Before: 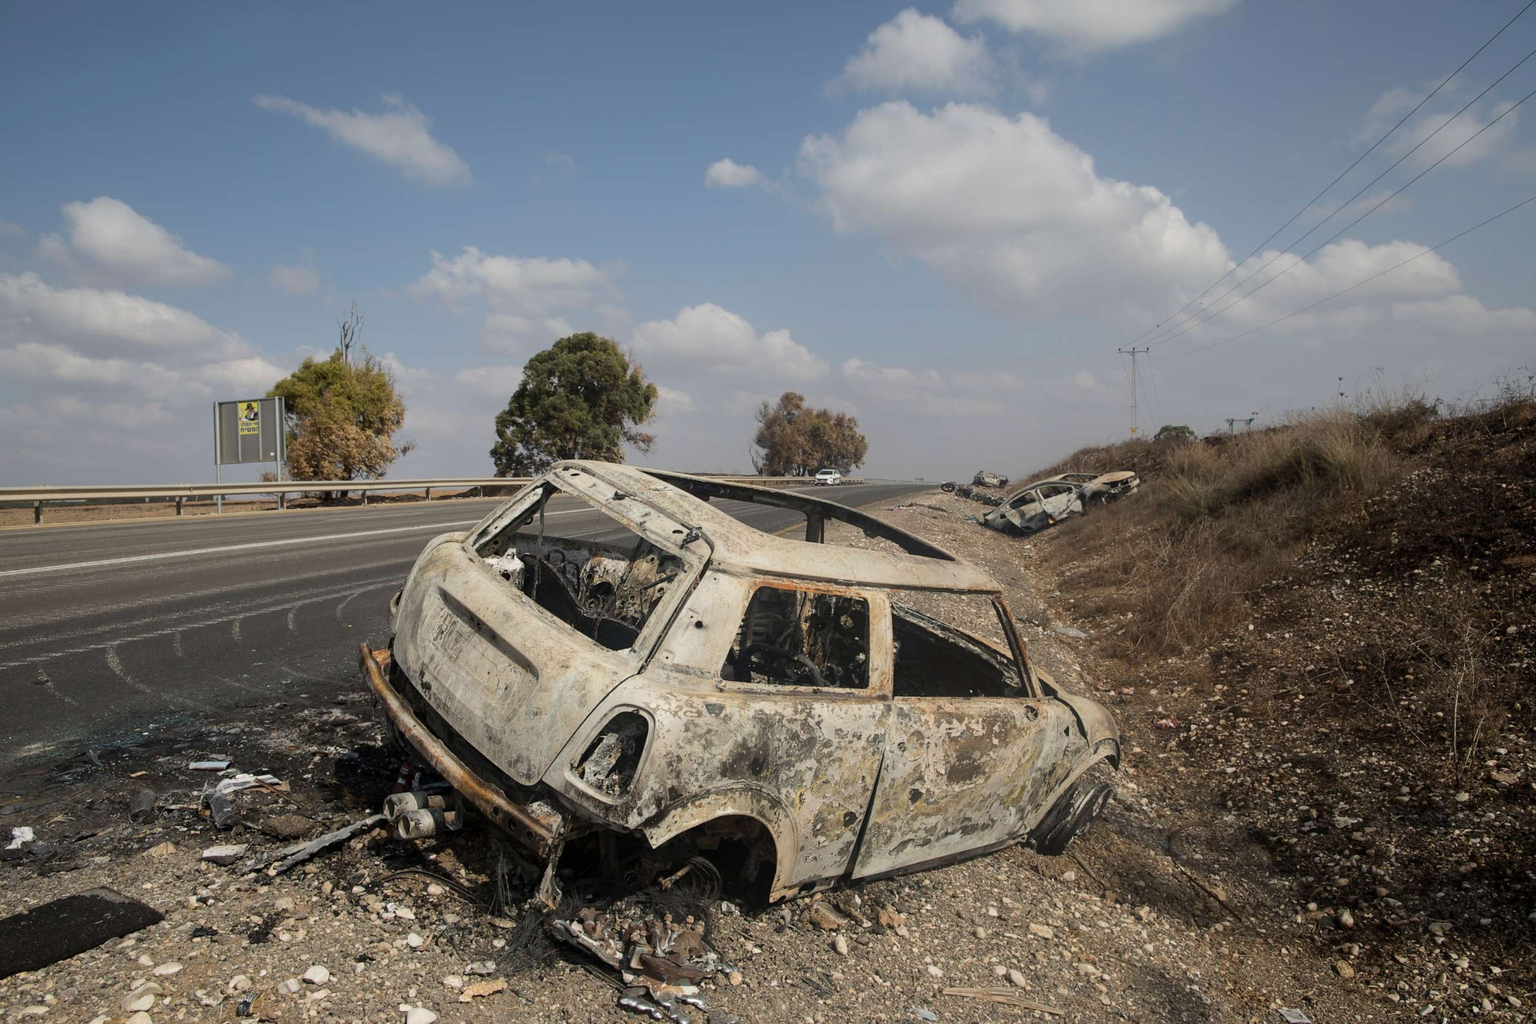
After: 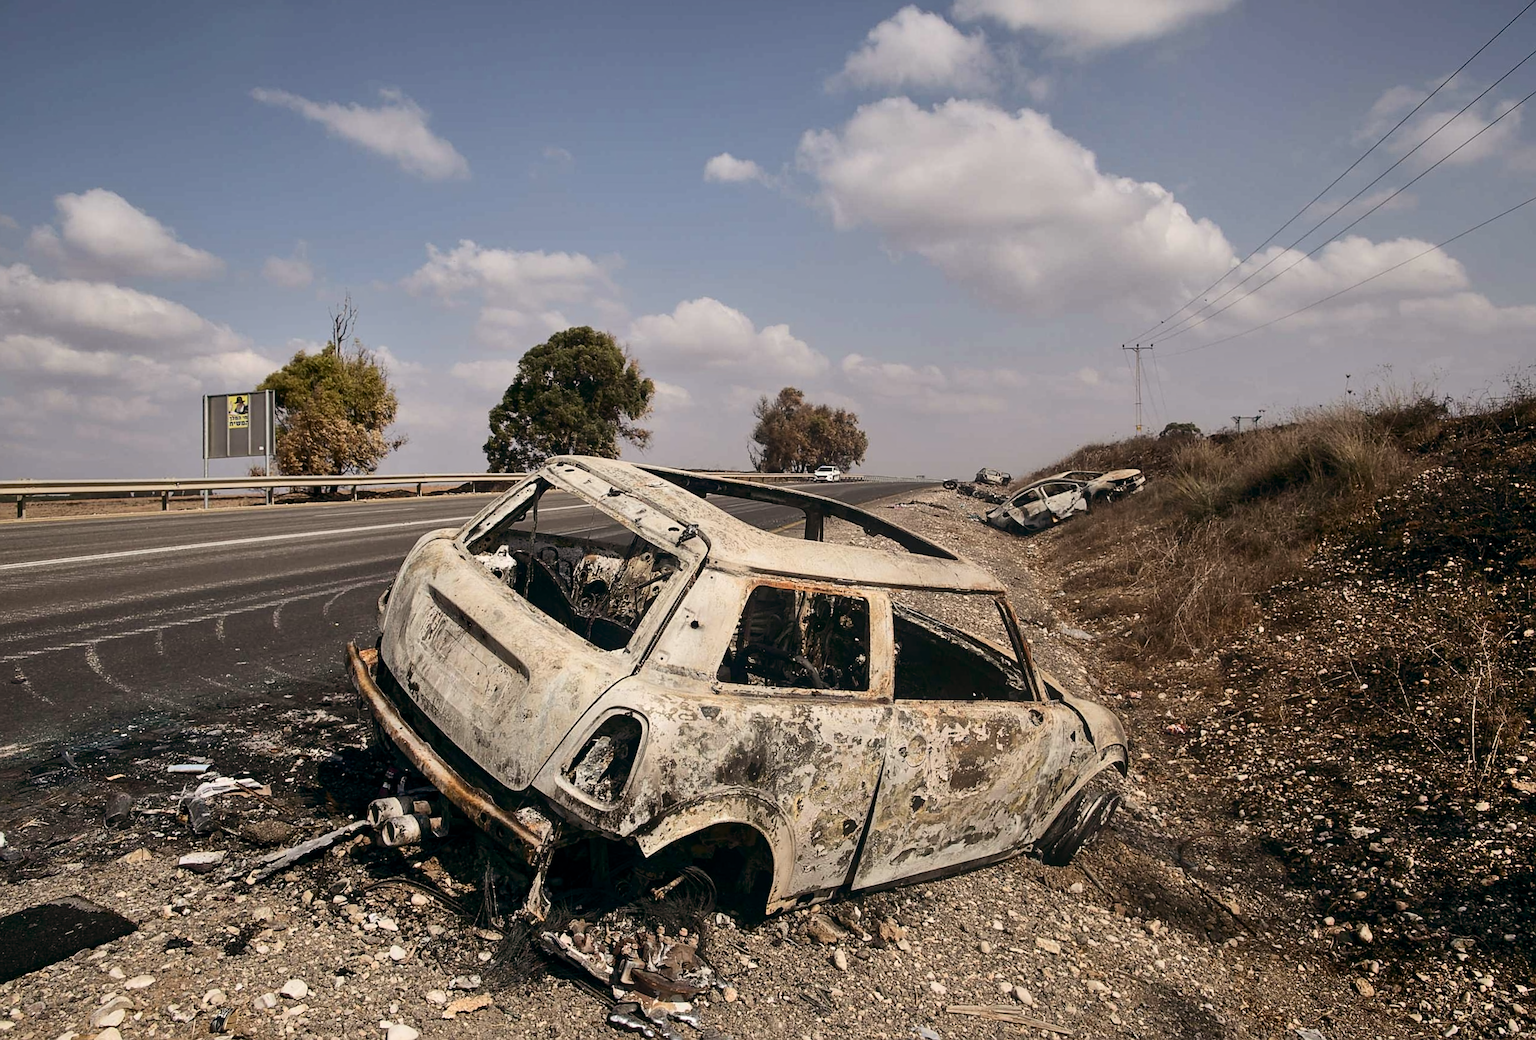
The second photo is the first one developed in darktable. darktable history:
color balance: lift [0.998, 0.998, 1.001, 1.002], gamma [0.995, 1.025, 0.992, 0.975], gain [0.995, 1.02, 0.997, 0.98]
contrast brightness saturation: contrast 0.22
rotate and perspective: rotation 0.226°, lens shift (vertical) -0.042, crop left 0.023, crop right 0.982, crop top 0.006, crop bottom 0.994
sharpen: on, module defaults
shadows and highlights: low approximation 0.01, soften with gaussian
